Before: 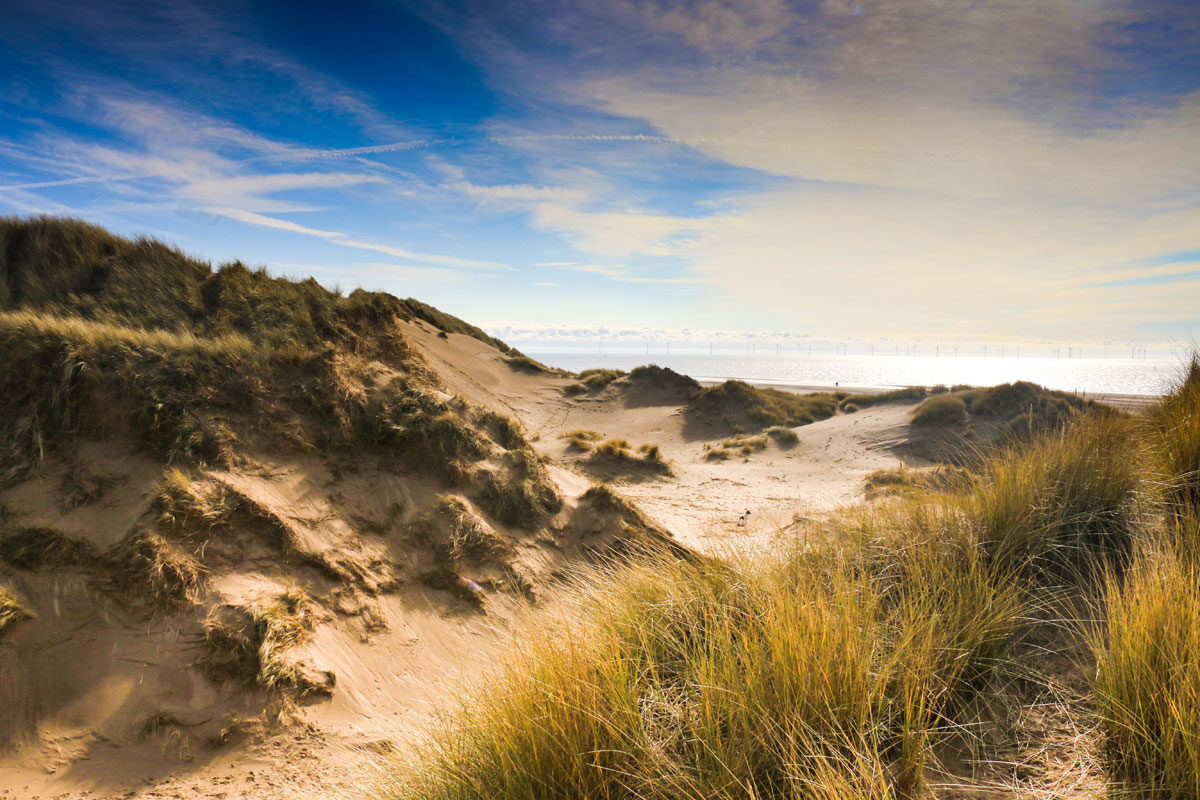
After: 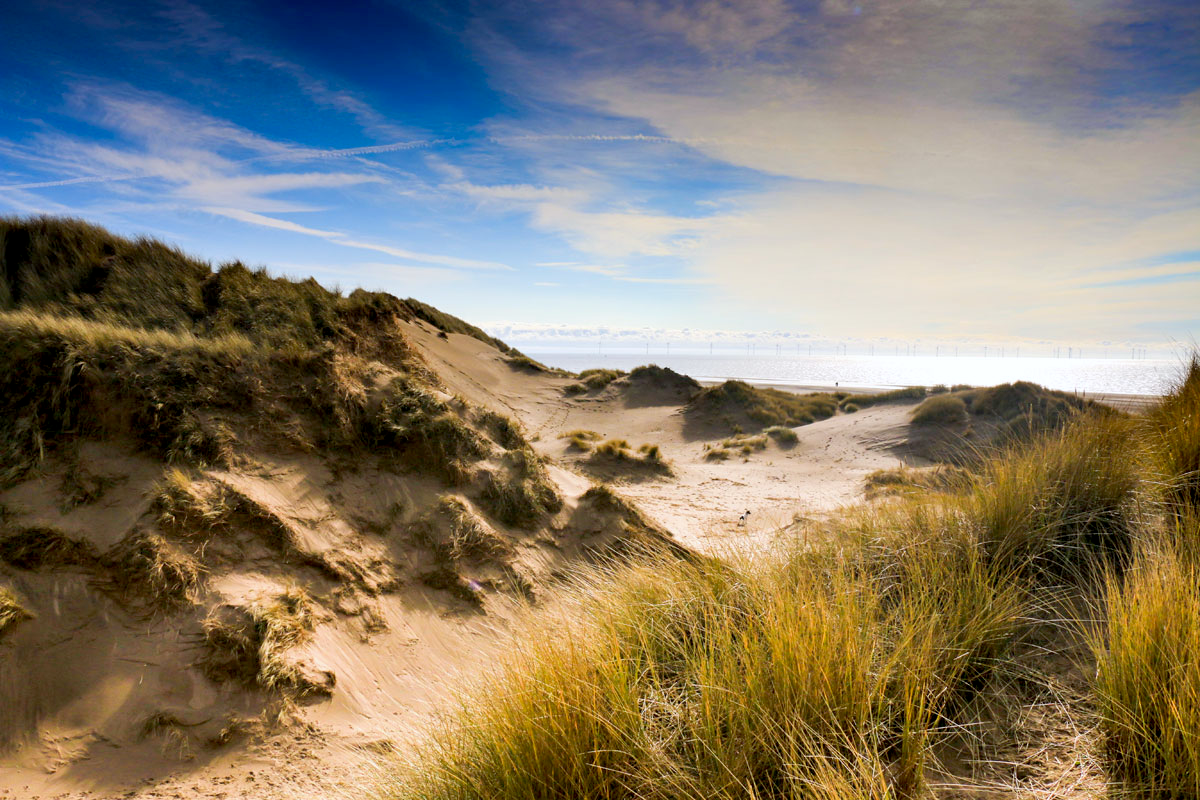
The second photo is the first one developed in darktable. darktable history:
white balance: red 0.983, blue 1.036
exposure: black level correction 0.012, compensate highlight preservation false
